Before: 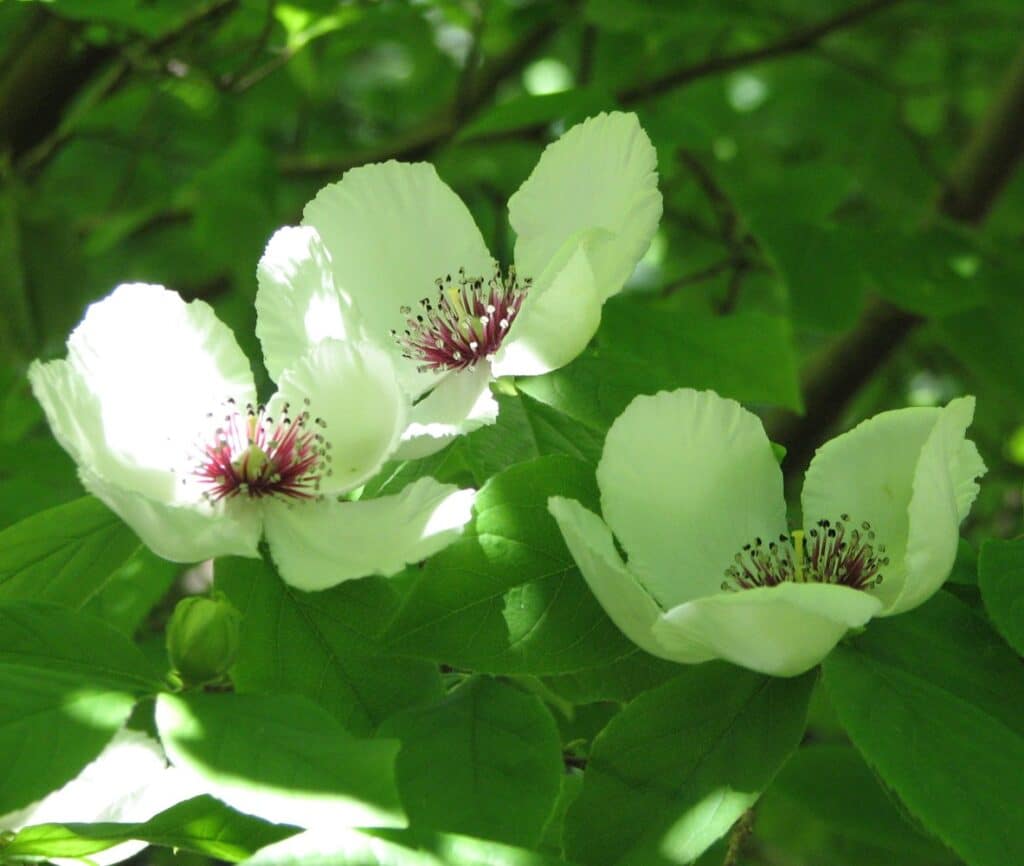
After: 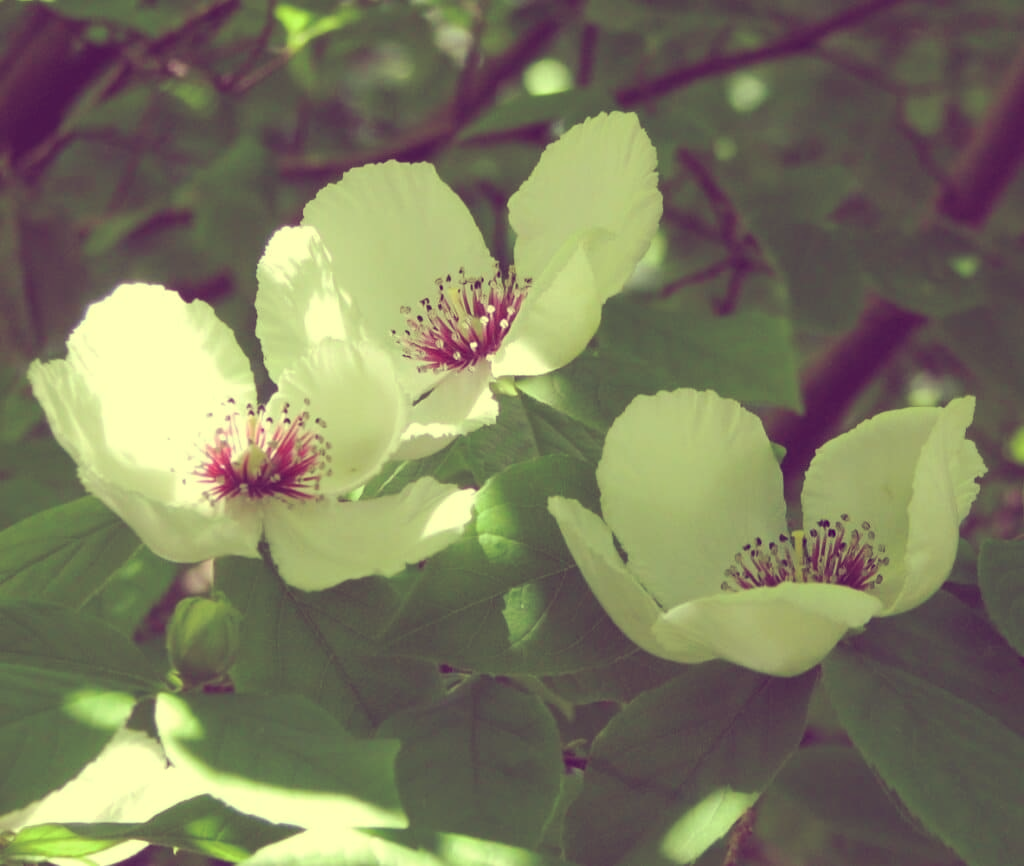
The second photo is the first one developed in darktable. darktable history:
tone curve: curves: ch0 [(0, 0) (0.003, 0.125) (0.011, 0.139) (0.025, 0.155) (0.044, 0.174) (0.069, 0.192) (0.1, 0.211) (0.136, 0.234) (0.177, 0.262) (0.224, 0.296) (0.277, 0.337) (0.335, 0.385) (0.399, 0.436) (0.468, 0.5) (0.543, 0.573) (0.623, 0.644) (0.709, 0.713) (0.801, 0.791) (0.898, 0.881) (1, 1)], preserve colors none
color look up table: target L [96.81, 94.91, 90.46, 87.41, 78.9, 79.27, 73.68, 73.38, 61.5, 58.49, 49.67, 29.28, 28.48, 6.996, 200.55, 85.26, 77.78, 67.1, 61.12, 56.81, 50.56, 51.17, 33.38, 27.27, 9.943, 99.84, 79.12, 70.66, 68.37, 59.23, 57.34, 55.29, 53.66, 47.91, 40.67, 38.94, 37.36, 32.94, 18.06, 11.21, 19.94, 7.788, 92.49, 80.18, 78.98, 70.21, 55.89, 37.48, 34.31], target a [-10.21, -27.08, -40.37, -74.89, -66.81, -20.15, -56.24, -17.91, -51.14, -14.87, -30.88, -9.755, 27.46, 30.42, 0, 7.58, 6.84, 47.62, 65.16, 37.25, 19.16, 38.46, 69.12, 56.46, 47.34, -8.082, 17, 12.98, 6.101, 83.81, 45.05, 9.467, 80.74, 28.76, 7.571, 2.796, 71.48, 71.31, 27.74, 54.09, 59.8, 45.09, -32.23, -54.41, -16.59, -30.06, -28.86, -10.38, 18.89], target b [51.32, 82.18, 42.27, 60.26, 42.12, 34.92, 20.31, 63.99, 49.46, 34.96, 12.65, 0.751, 8.807, -27.36, 0, 71.9, 33.22, 24.59, 36.42, 39.82, 20.14, 16.43, 18.1, -7.494, -19.08, 31.98, 7.059, 13.42, -9.978, -24.53, -15.92, -9.105, 5.765, -4.81, -50.47, -41.13, -58.72, -32.91, -41.72, -69.45, -38.7, -39.27, 24.39, 7.03, 17.65, -5.066, -3.652, -15.77, -10.09], num patches 49
